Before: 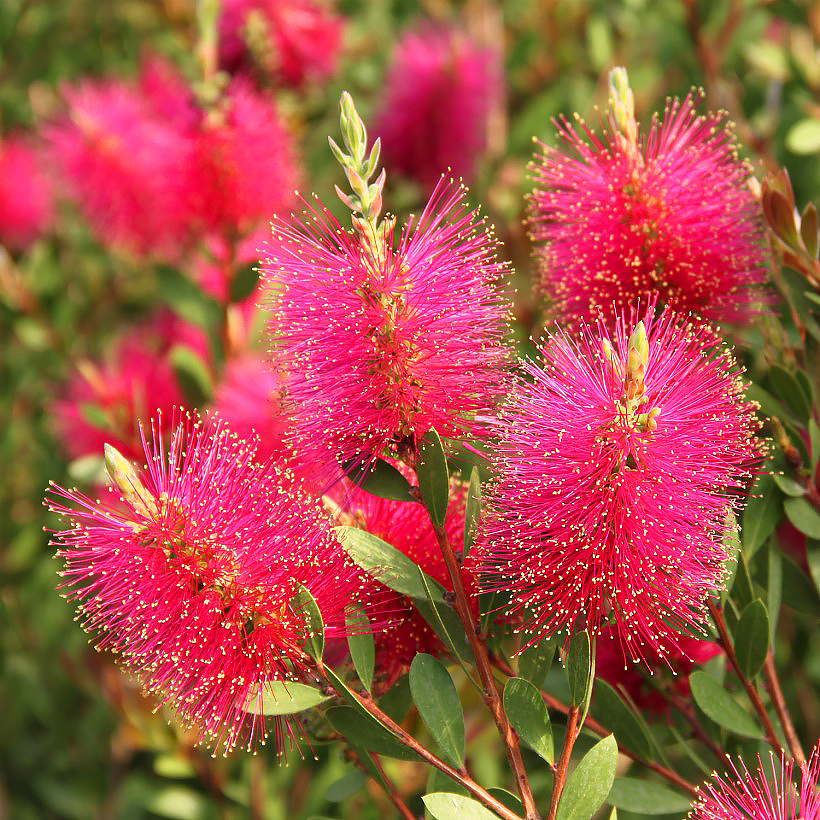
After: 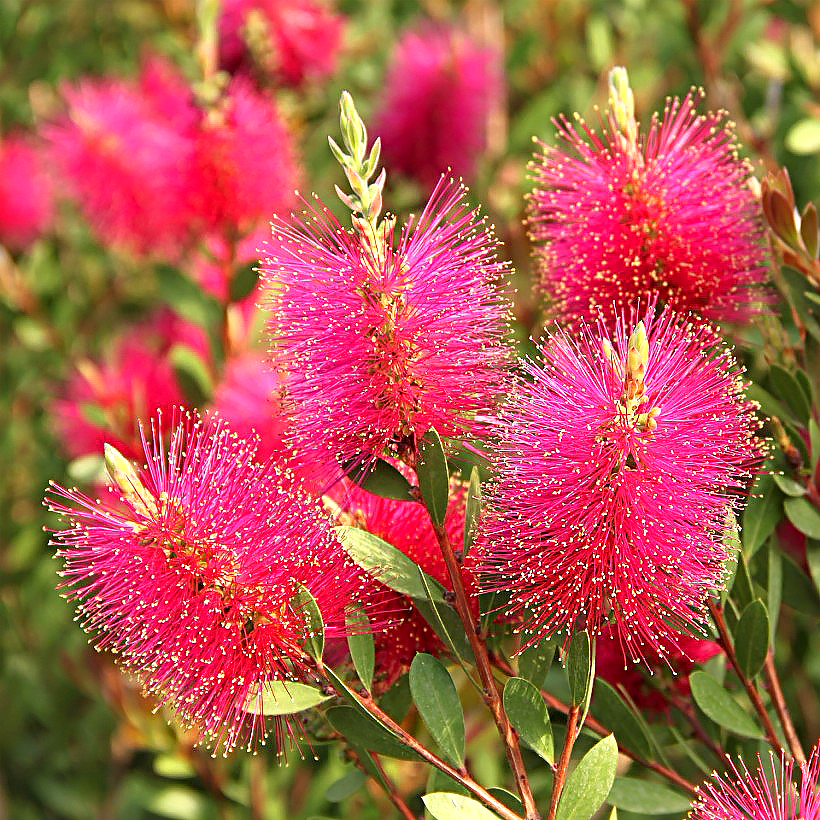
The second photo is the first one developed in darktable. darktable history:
exposure: black level correction 0.001, exposure 0.299 EV, compensate highlight preservation false
sharpen: radius 3.097
